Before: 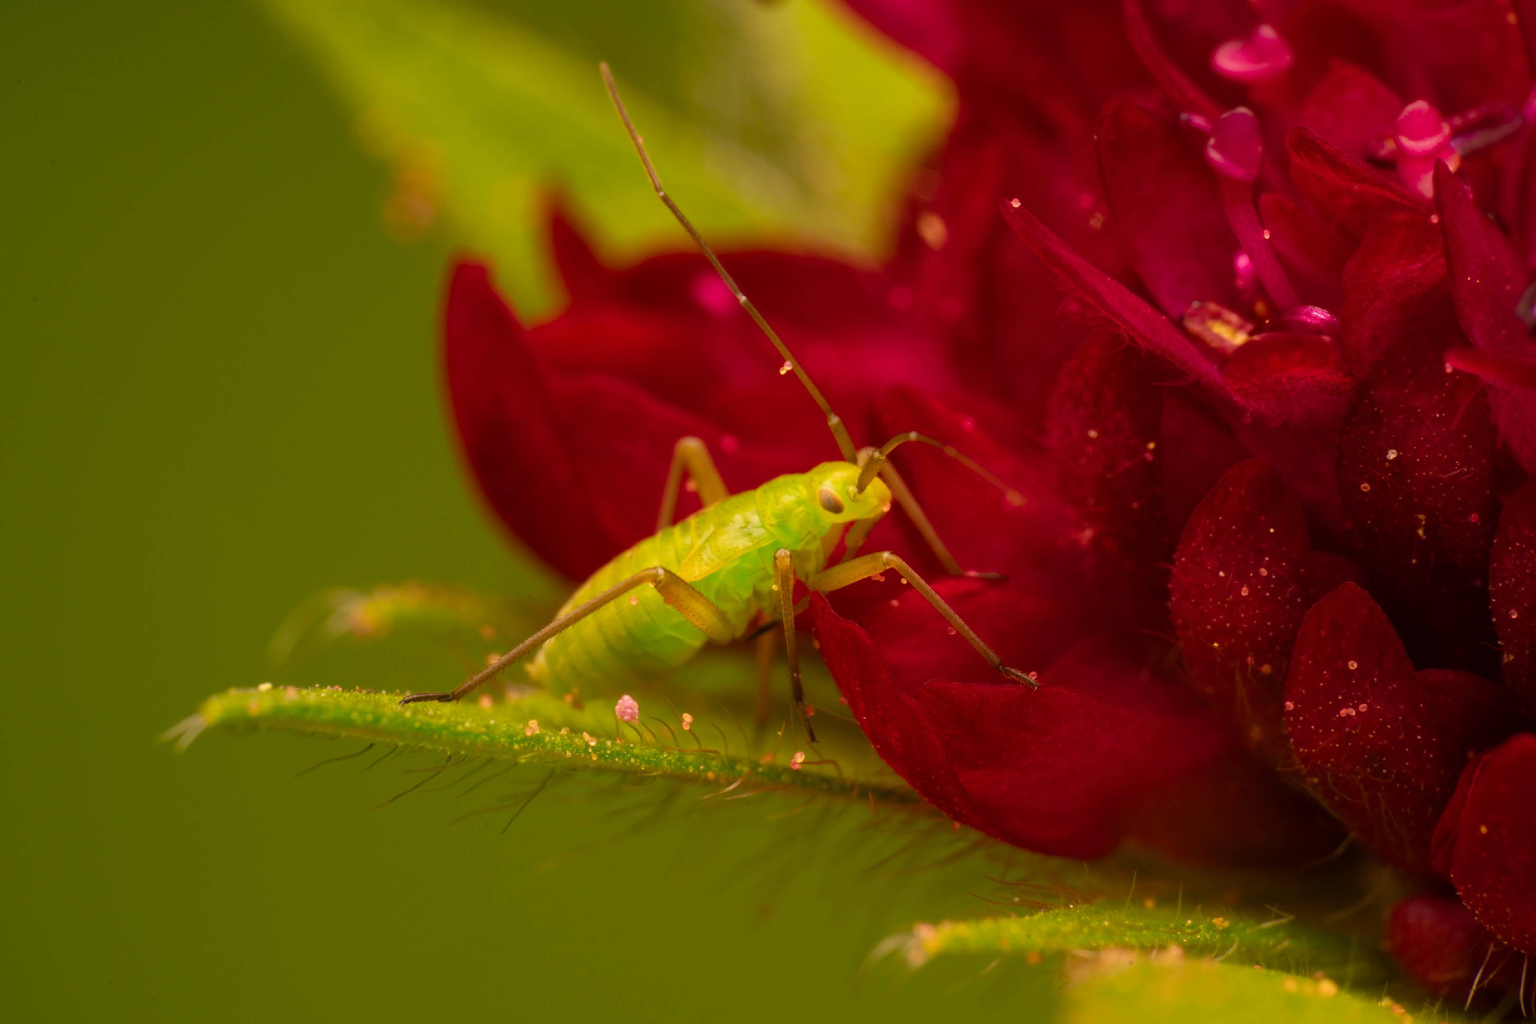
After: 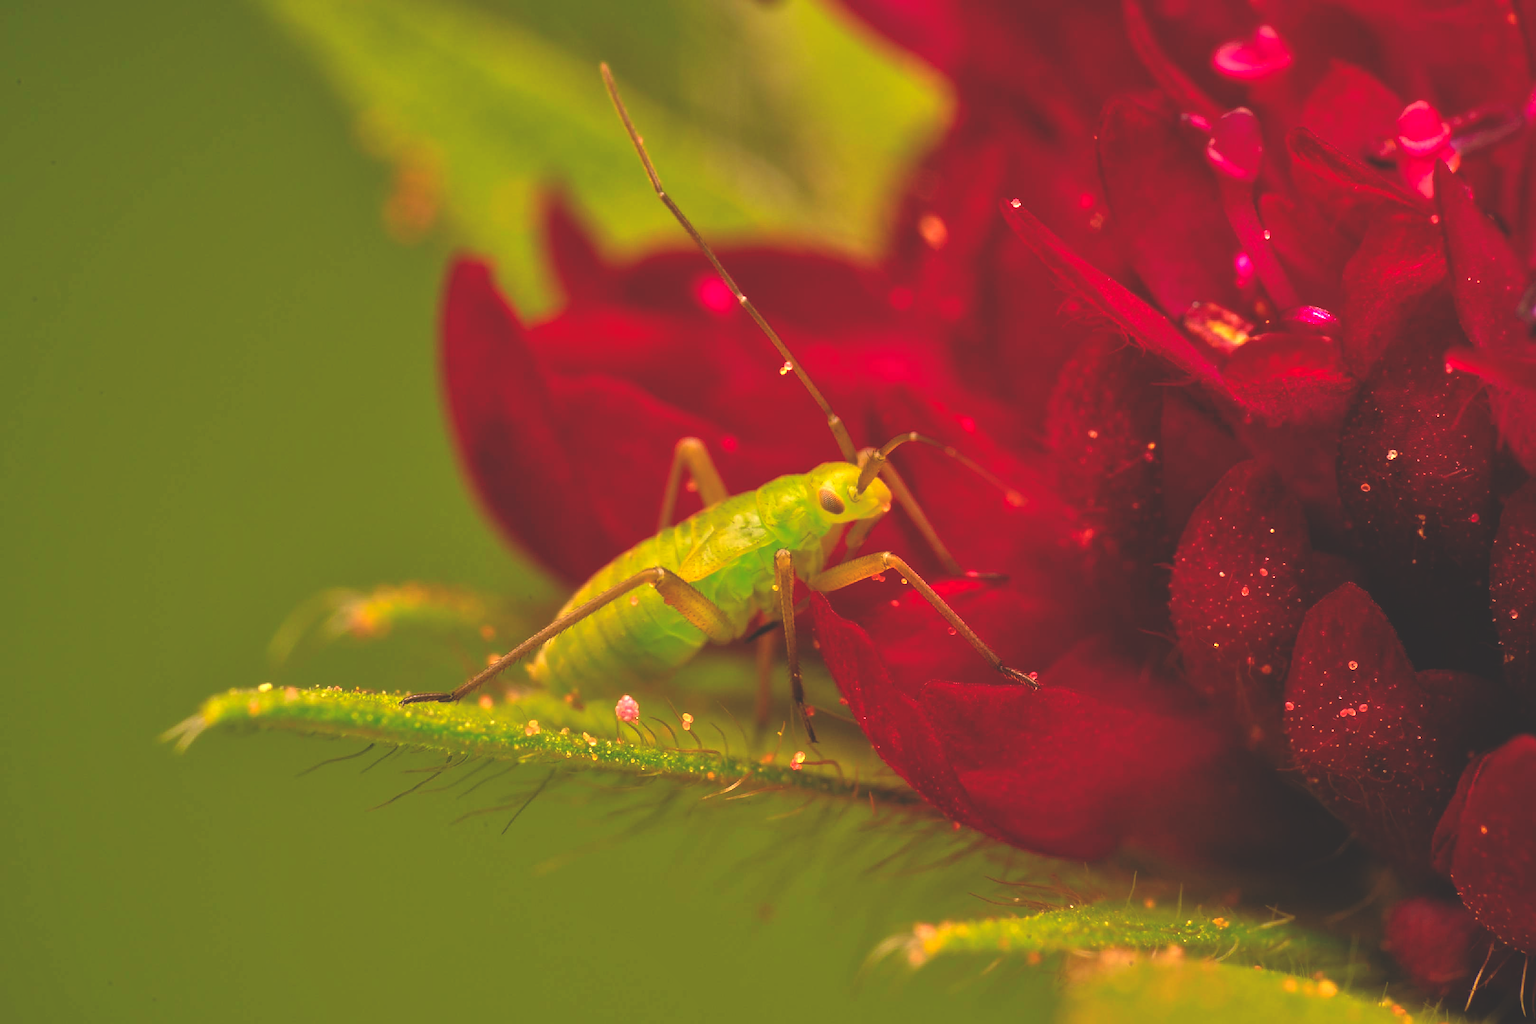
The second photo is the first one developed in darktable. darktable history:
tone equalizer: -7 EV 0.15 EV, -6 EV 0.6 EV, -5 EV 1.15 EV, -4 EV 1.33 EV, -3 EV 1.15 EV, -2 EV 0.6 EV, -1 EV 0.15 EV, mask exposure compensation -0.5 EV
rgb curve: curves: ch0 [(0, 0.186) (0.314, 0.284) (0.775, 0.708) (1, 1)], compensate middle gray true, preserve colors none
sharpen: amount 0.6
